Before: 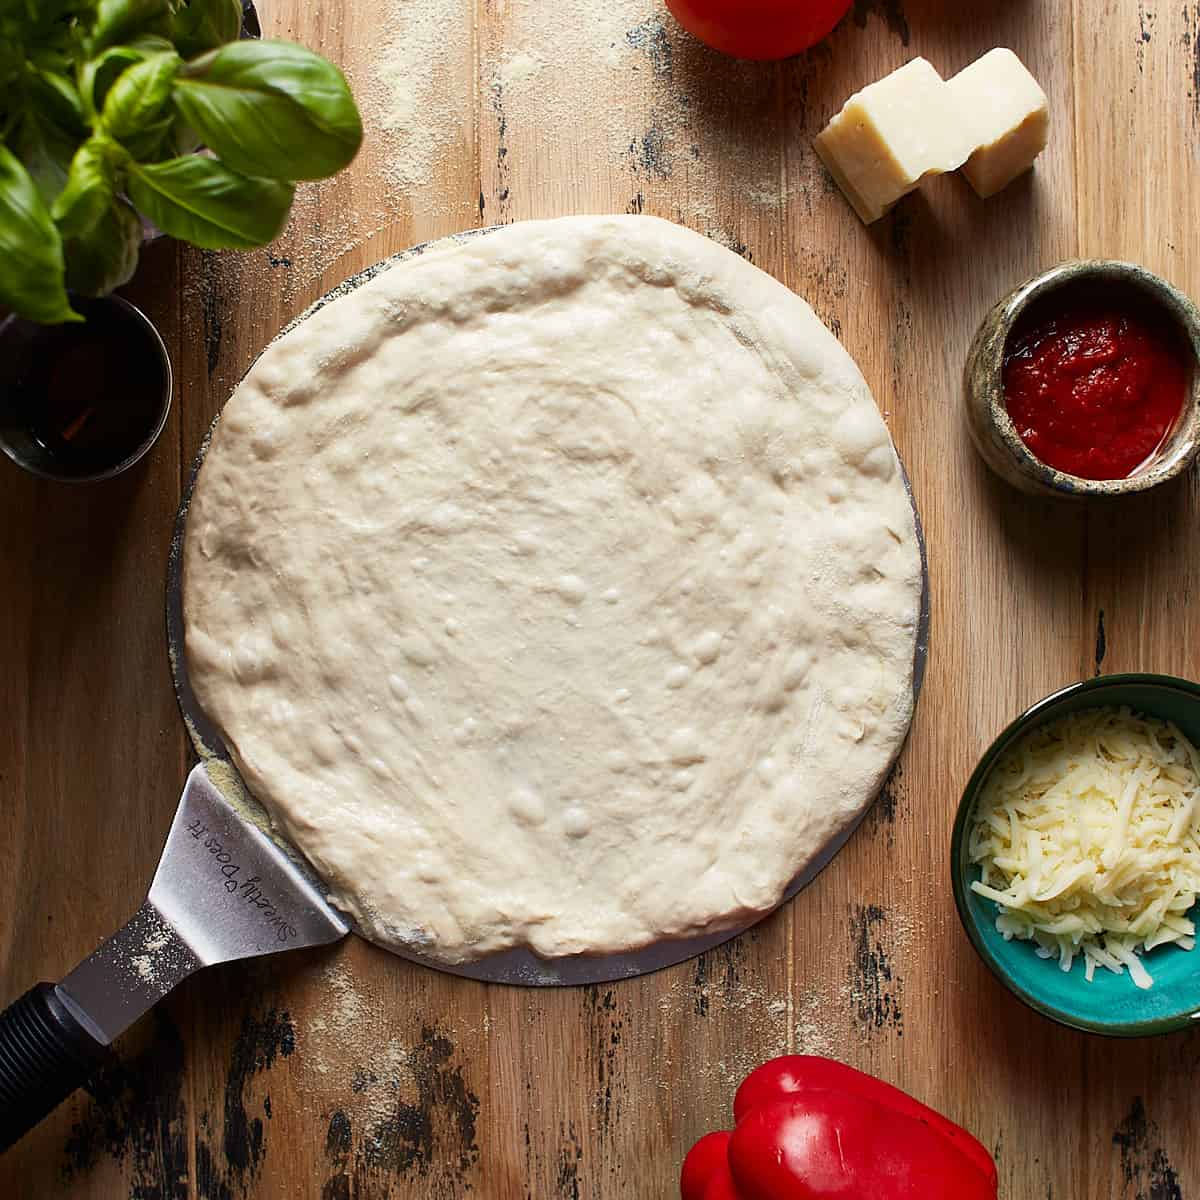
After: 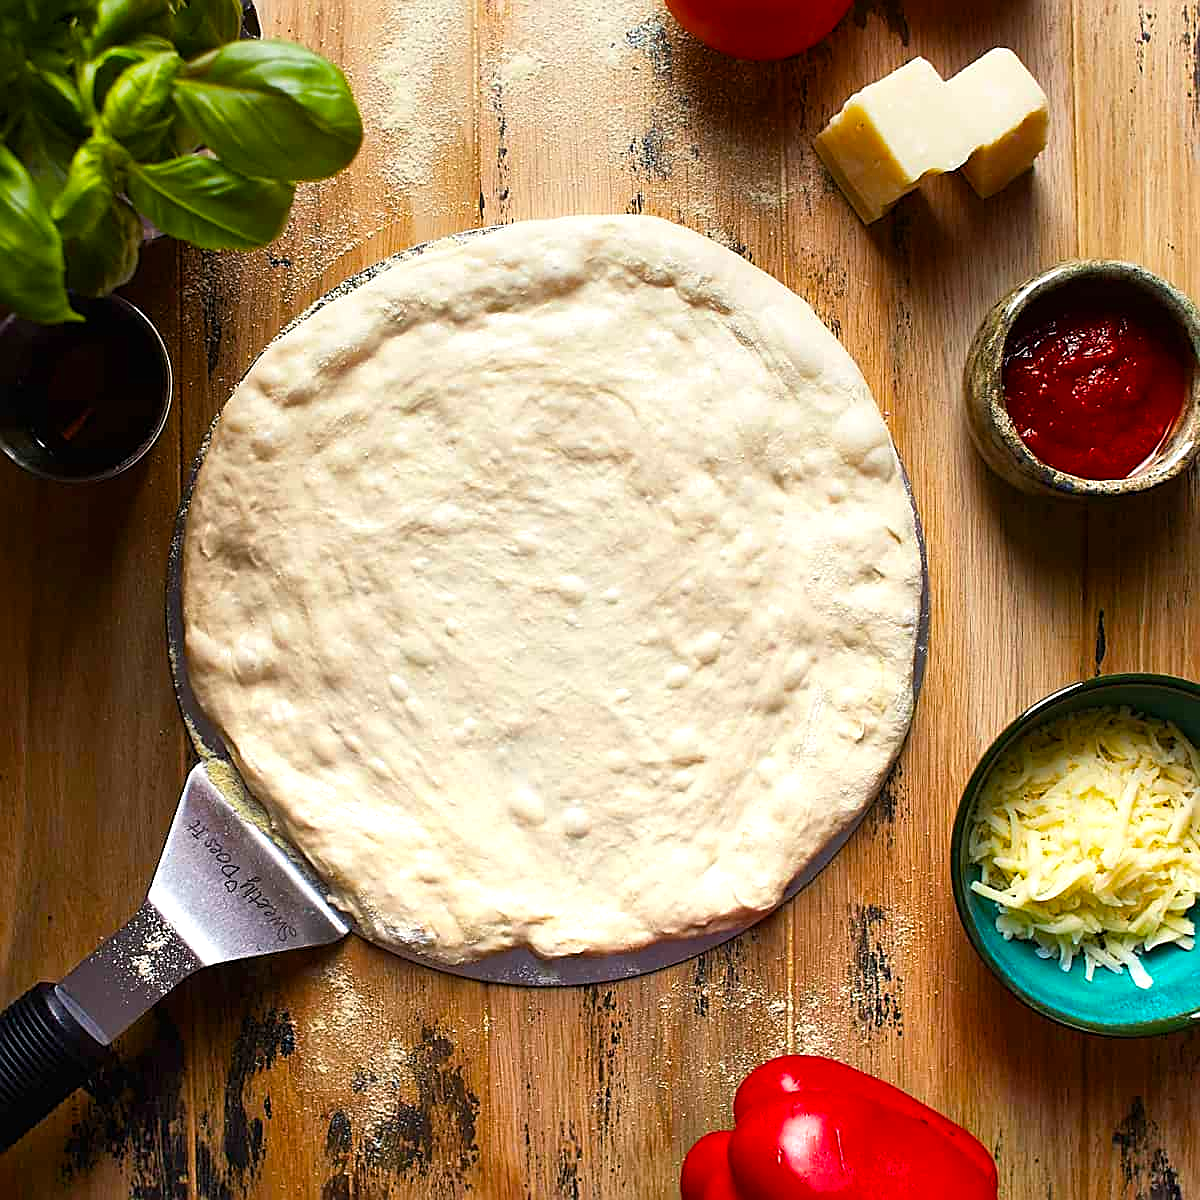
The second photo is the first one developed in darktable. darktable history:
graduated density: on, module defaults
sharpen: on, module defaults
exposure: exposure 0.669 EV, compensate highlight preservation false
color balance rgb: perceptual saturation grading › global saturation 30%, global vibrance 20%
